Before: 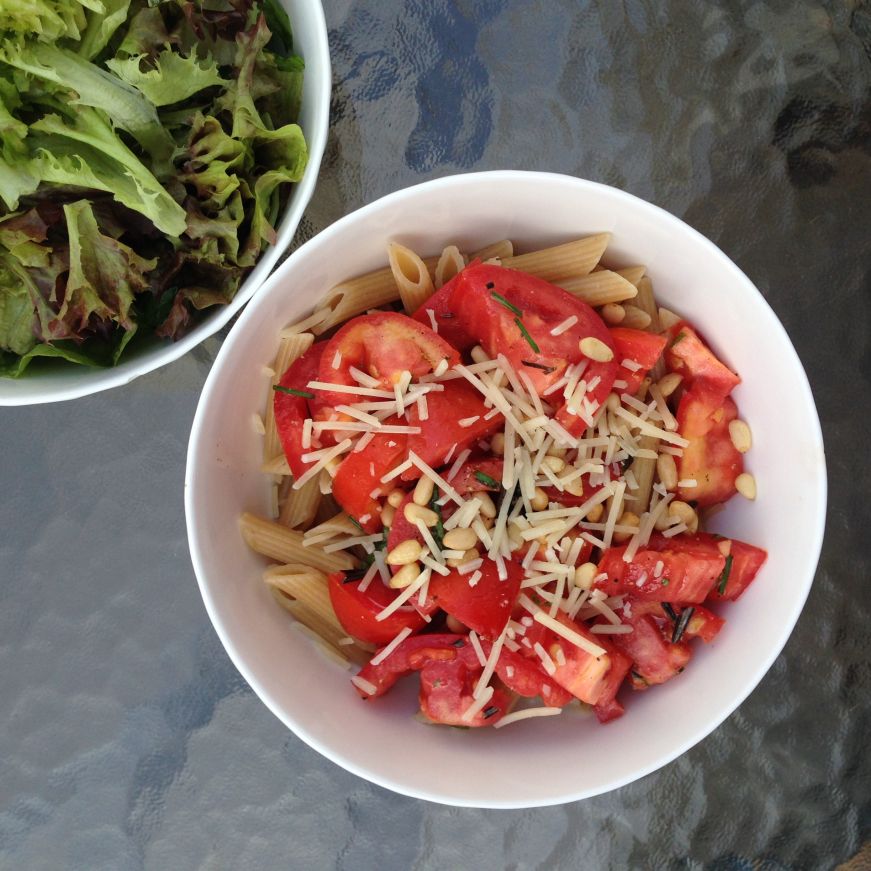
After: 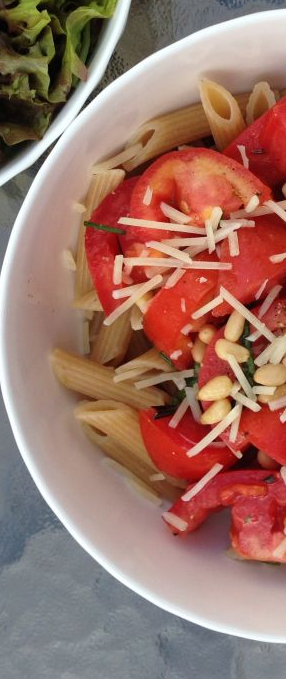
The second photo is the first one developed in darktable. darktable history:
crop and rotate: left 21.754%, top 19.037%, right 45.366%, bottom 2.983%
